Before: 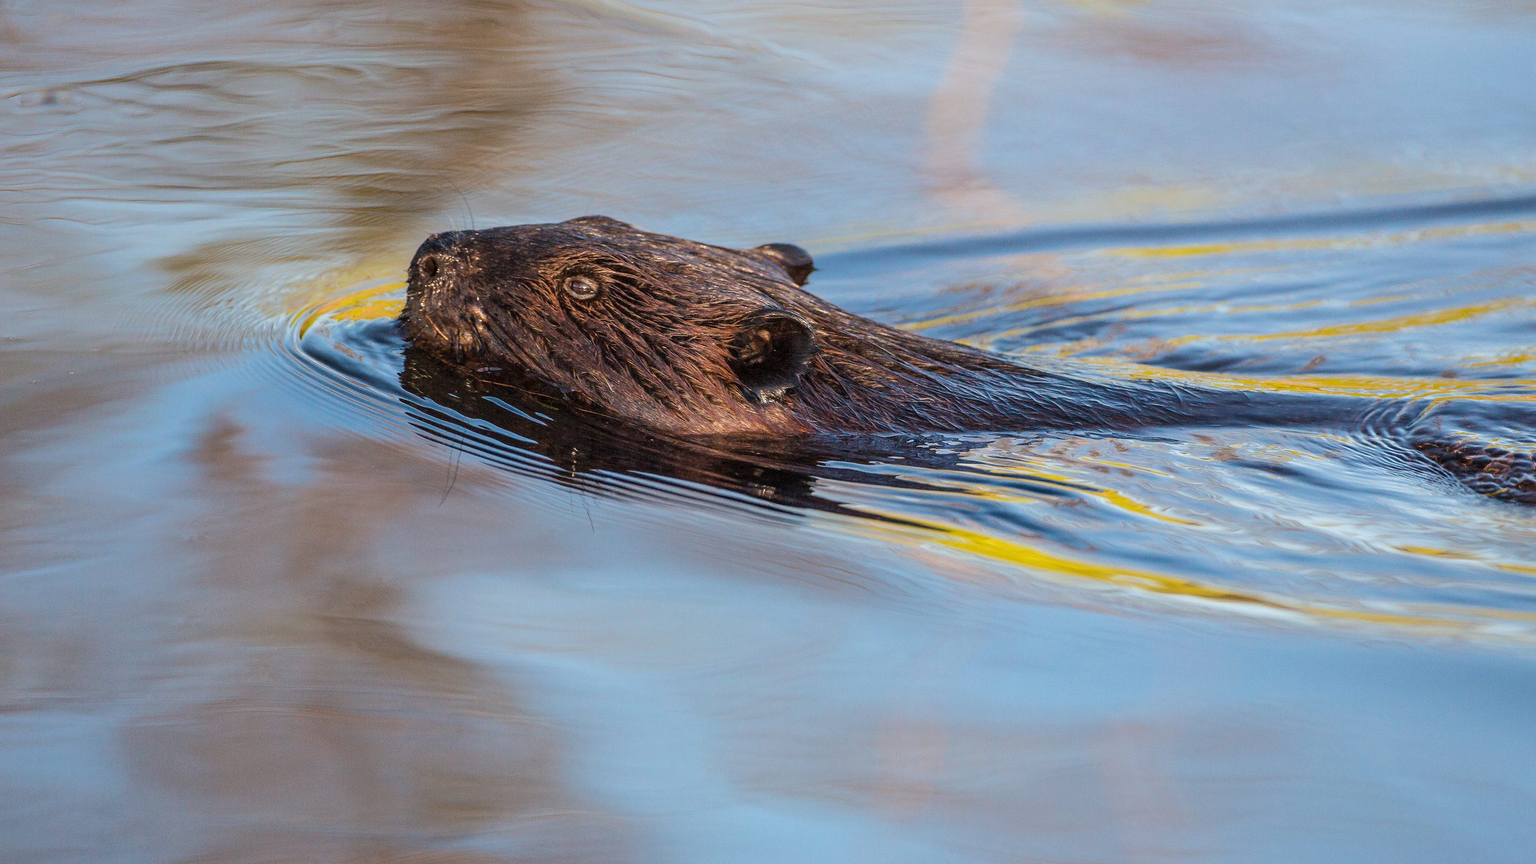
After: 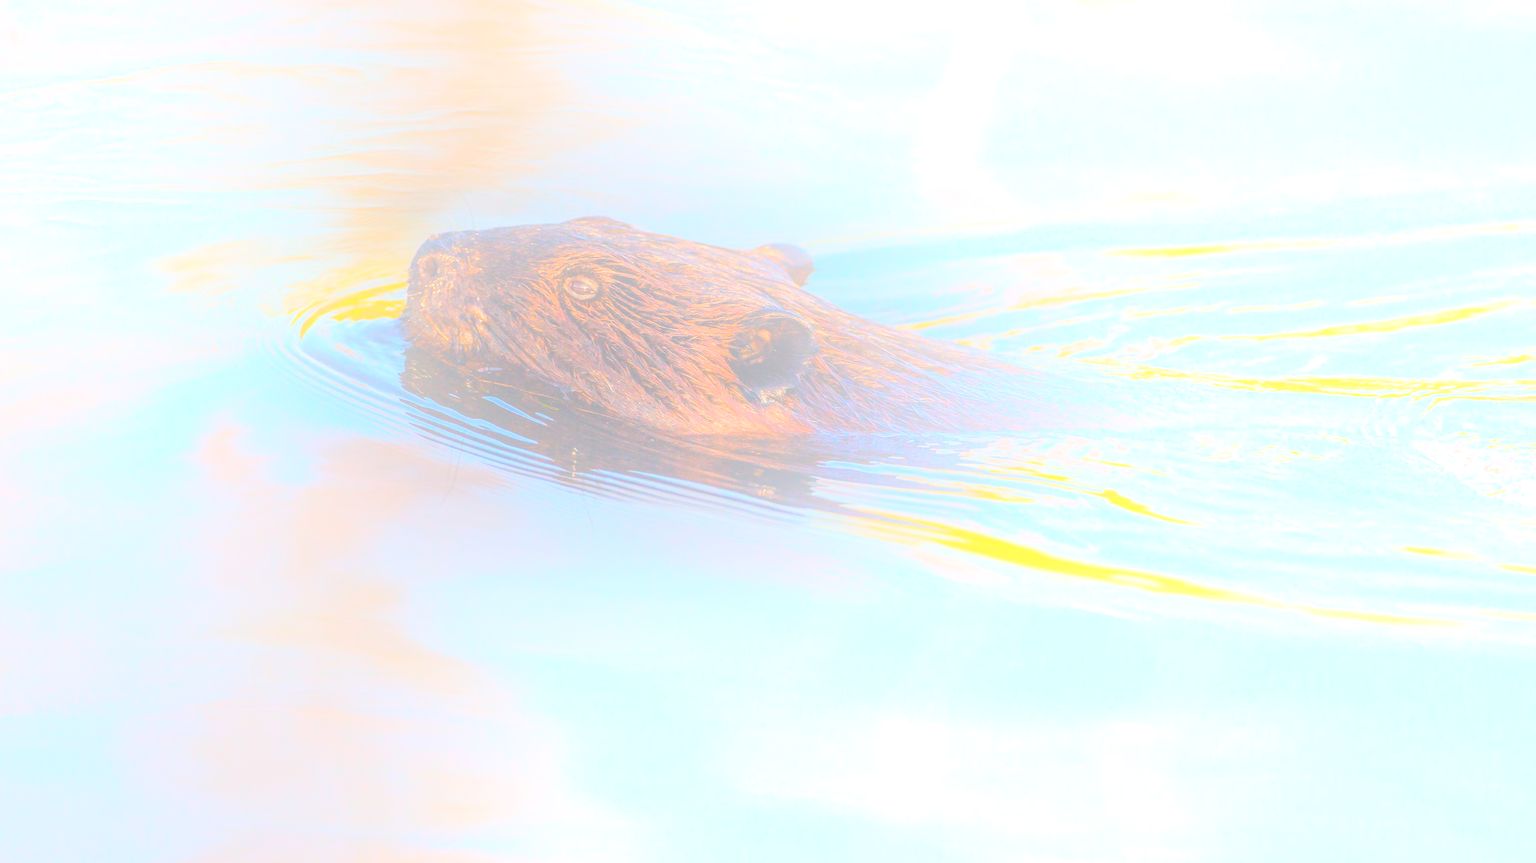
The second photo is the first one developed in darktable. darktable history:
color correction: highlights a* 0.207, highlights b* 2.7, shadows a* -0.874, shadows b* -4.78
bloom: size 70%, threshold 25%, strength 70%
